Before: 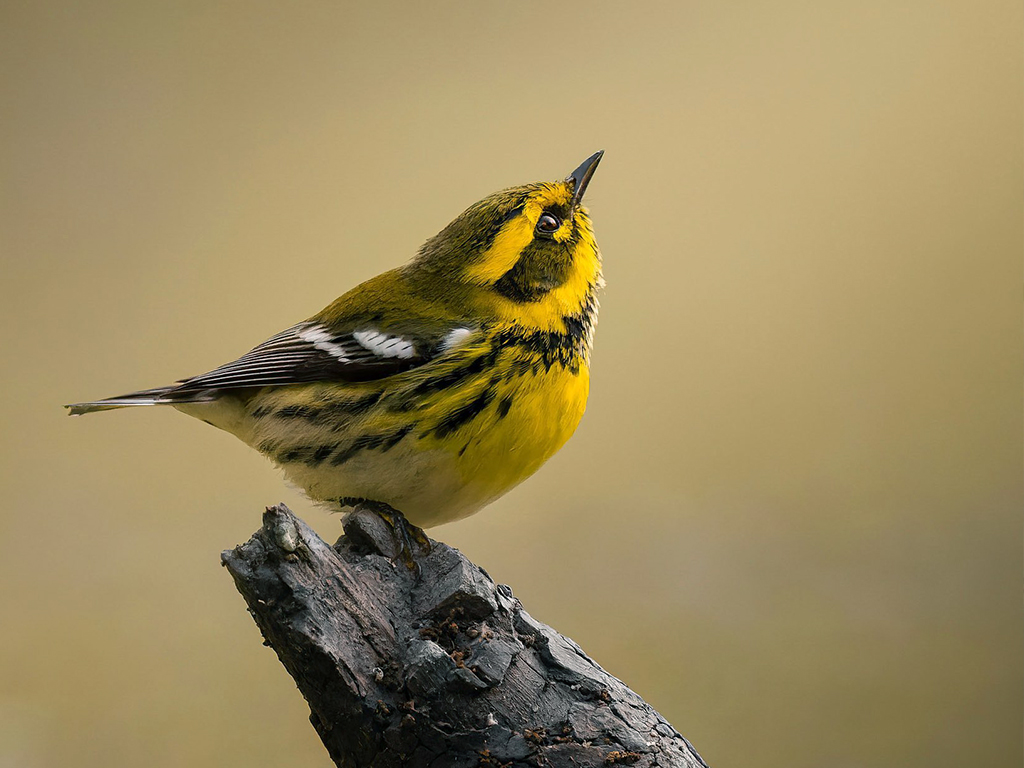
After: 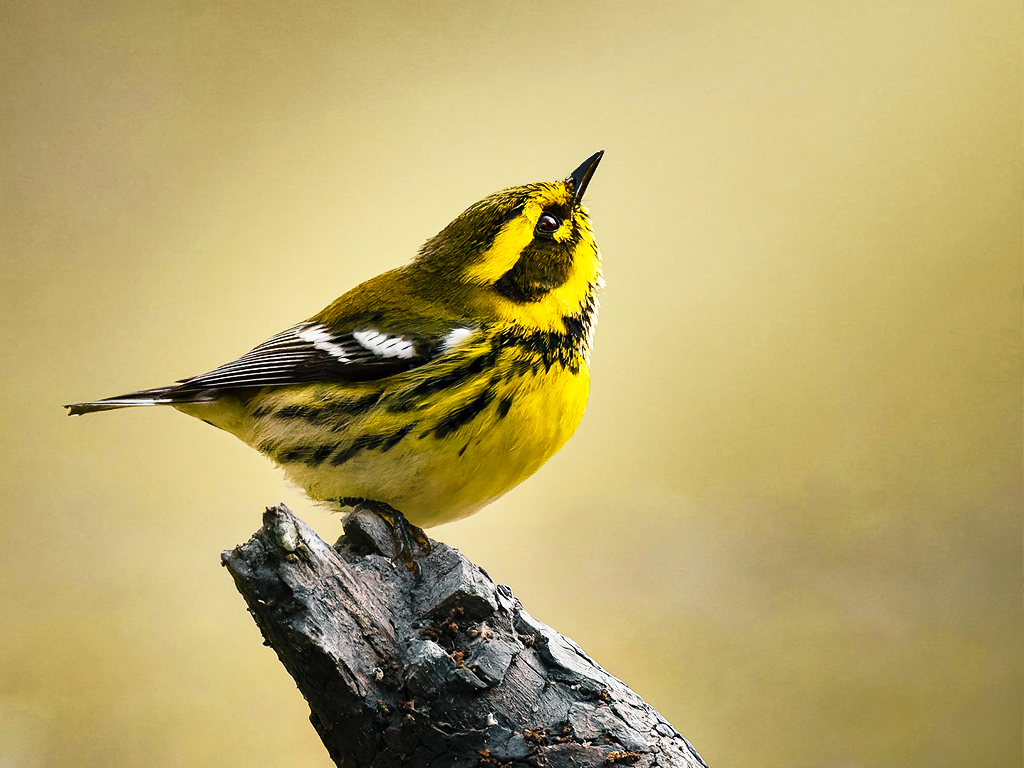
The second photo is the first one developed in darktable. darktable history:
tone equalizer: edges refinement/feathering 500, mask exposure compensation -1.57 EV, preserve details no
shadows and highlights: radius 105.76, shadows 44.33, highlights -67.79, highlights color adjustment 31.42%, low approximation 0.01, soften with gaussian
base curve: curves: ch0 [(0, 0) (0.026, 0.03) (0.109, 0.232) (0.351, 0.748) (0.669, 0.968) (1, 1)], preserve colors none
